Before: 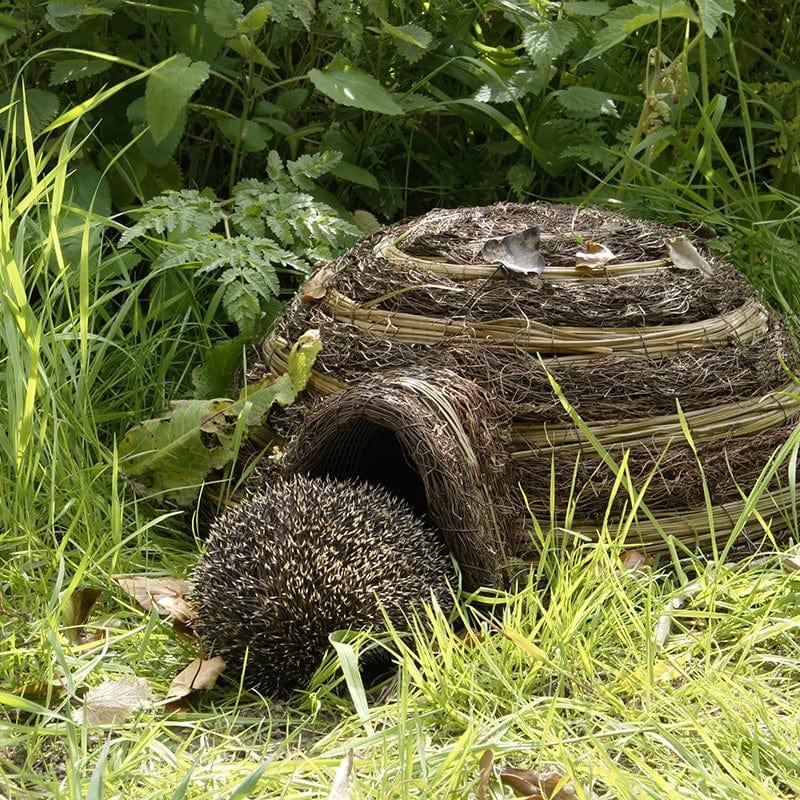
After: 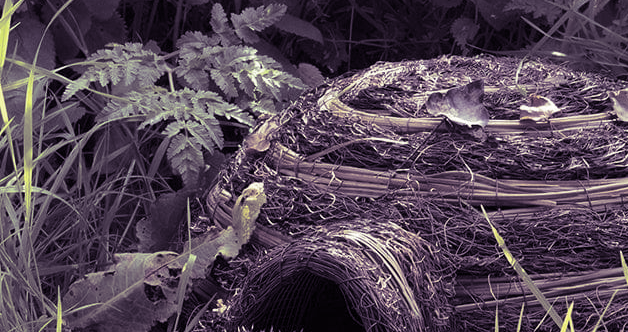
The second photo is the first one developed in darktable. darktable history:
split-toning: shadows › hue 266.4°, shadows › saturation 0.4, highlights › hue 61.2°, highlights › saturation 0.3, compress 0%
crop: left 7.036%, top 18.398%, right 14.379%, bottom 40.043%
